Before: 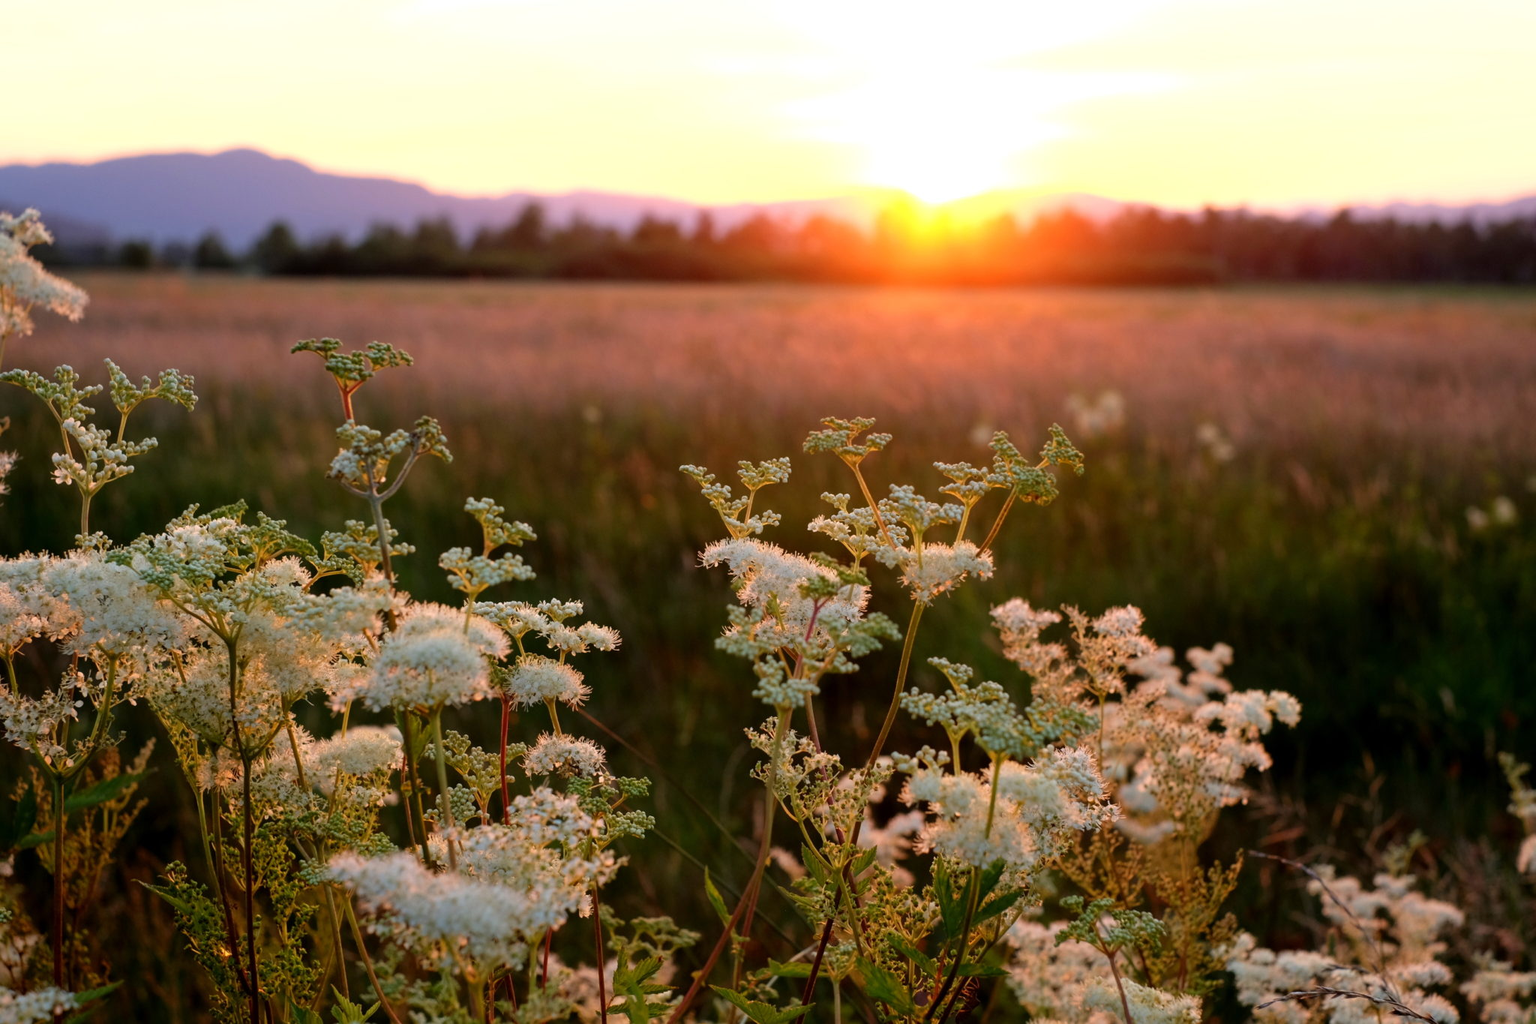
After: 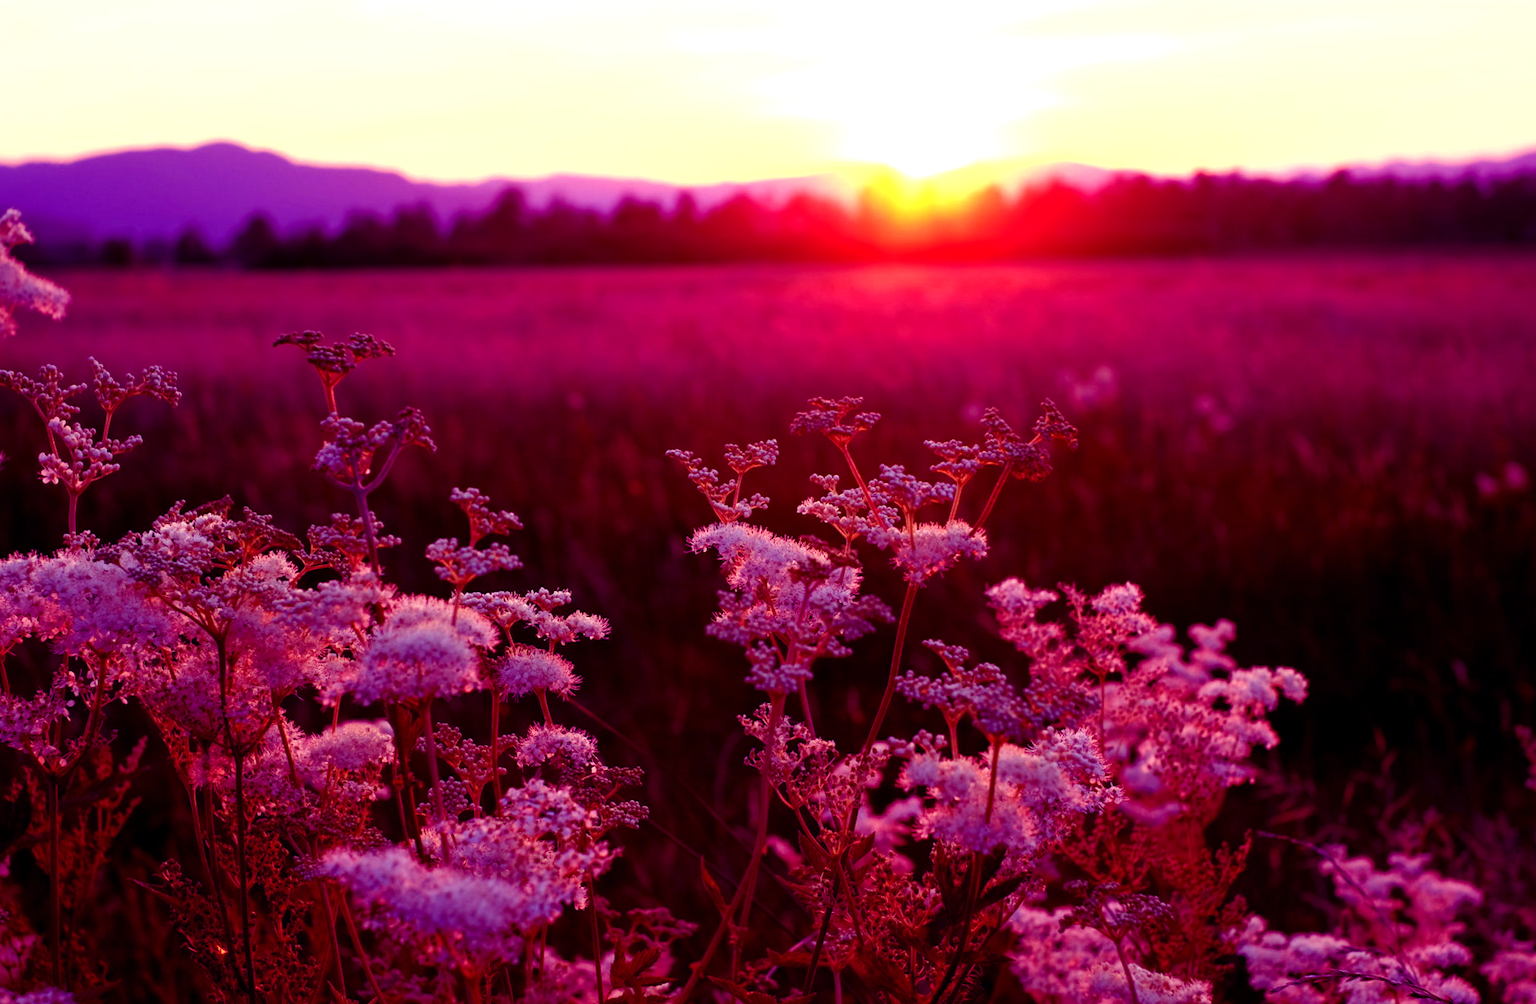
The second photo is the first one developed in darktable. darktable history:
rotate and perspective: rotation -1.32°, lens shift (horizontal) -0.031, crop left 0.015, crop right 0.985, crop top 0.047, crop bottom 0.982
exposure: exposure 0.127 EV, compensate highlight preservation false
color balance: mode lift, gamma, gain (sRGB), lift [1, 1, 0.101, 1]
